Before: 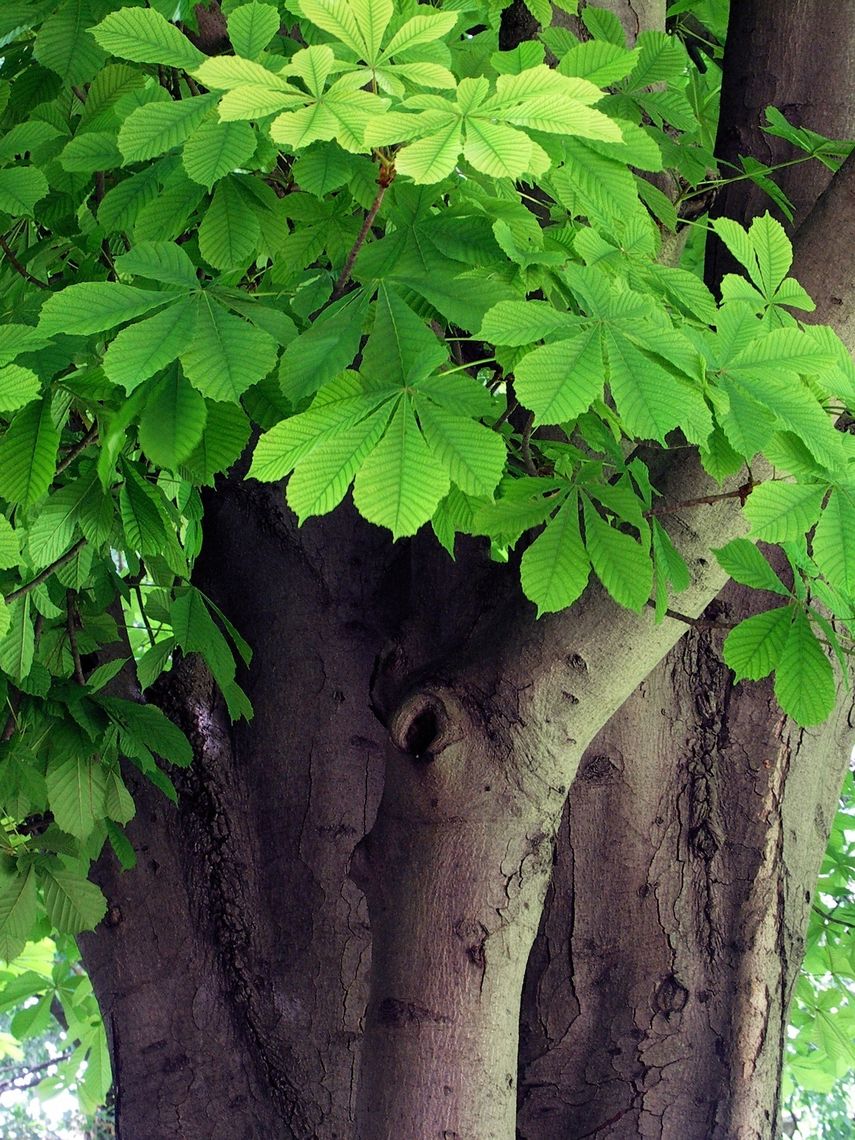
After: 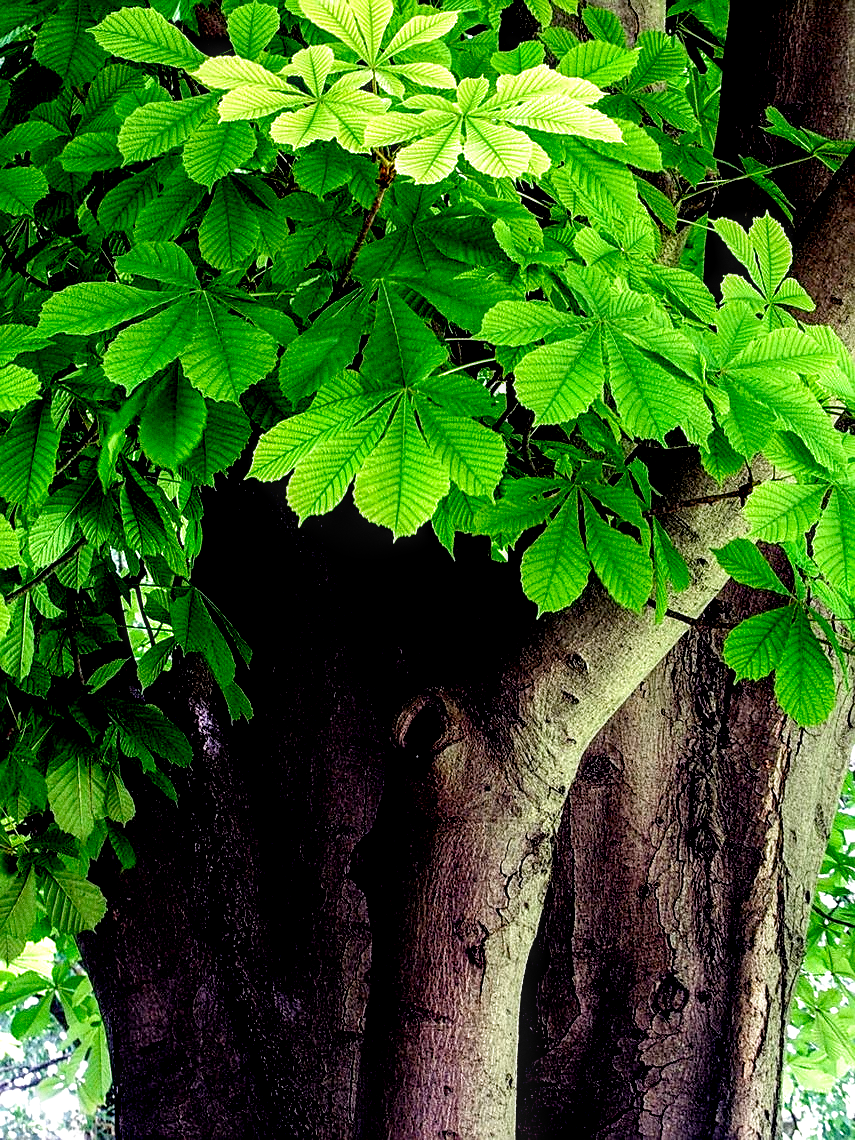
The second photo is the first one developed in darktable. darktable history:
grain: coarseness 0.47 ISO
sharpen: on, module defaults
local contrast: detail 150%
exposure: black level correction 0.016, exposure -0.009 EV, compensate highlight preservation false
filmic rgb: black relative exposure -5.5 EV, white relative exposure 2.5 EV, threshold 3 EV, target black luminance 0%, hardness 4.51, latitude 67.35%, contrast 1.453, shadows ↔ highlights balance -3.52%, preserve chrominance no, color science v4 (2020), contrast in shadows soft, enable highlight reconstruction true
